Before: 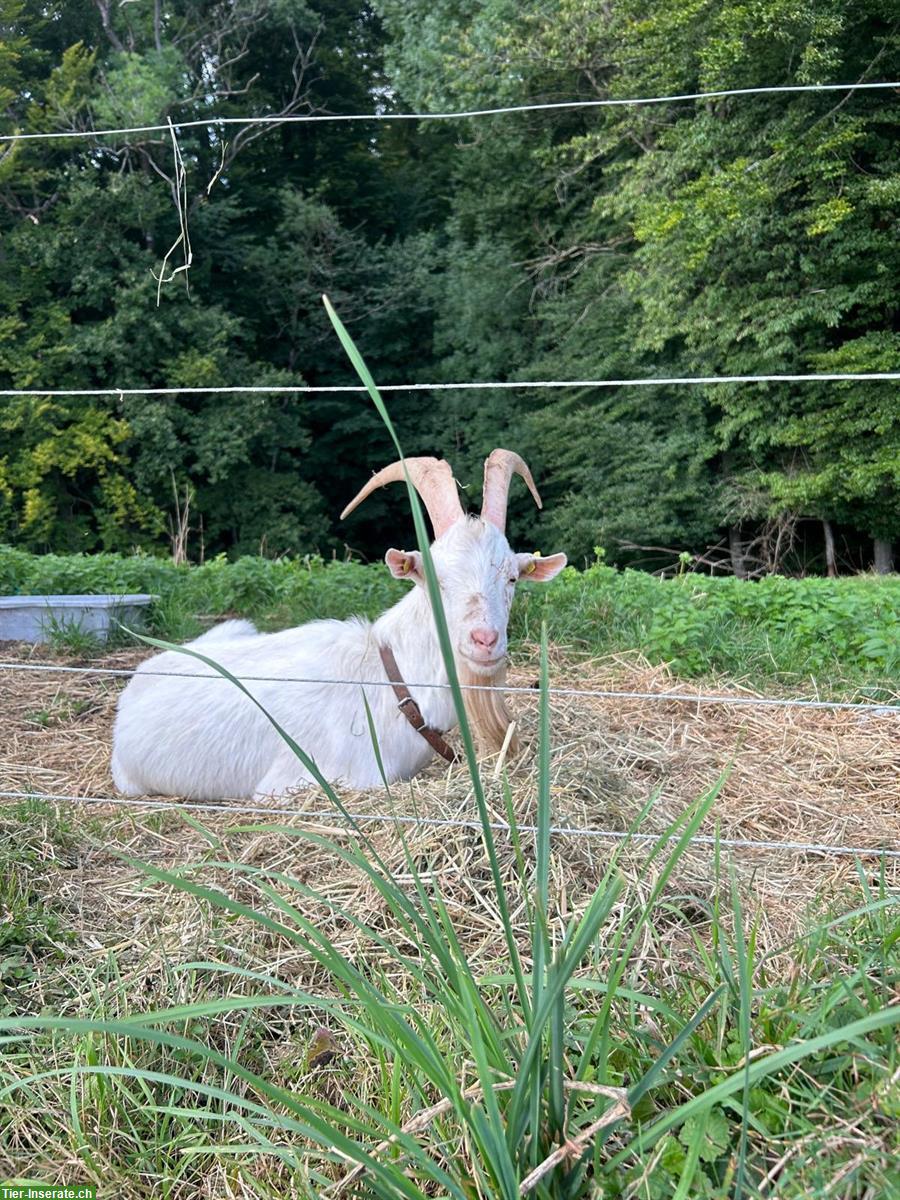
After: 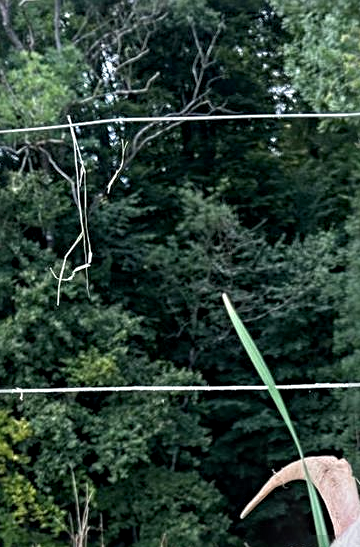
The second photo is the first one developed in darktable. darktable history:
crop and rotate: left 11.195%, top 0.098%, right 48.748%, bottom 54.272%
local contrast: on, module defaults
sharpen: radius 4.846
exposure: black level correction 0.001, compensate exposure bias true, compensate highlight preservation false
